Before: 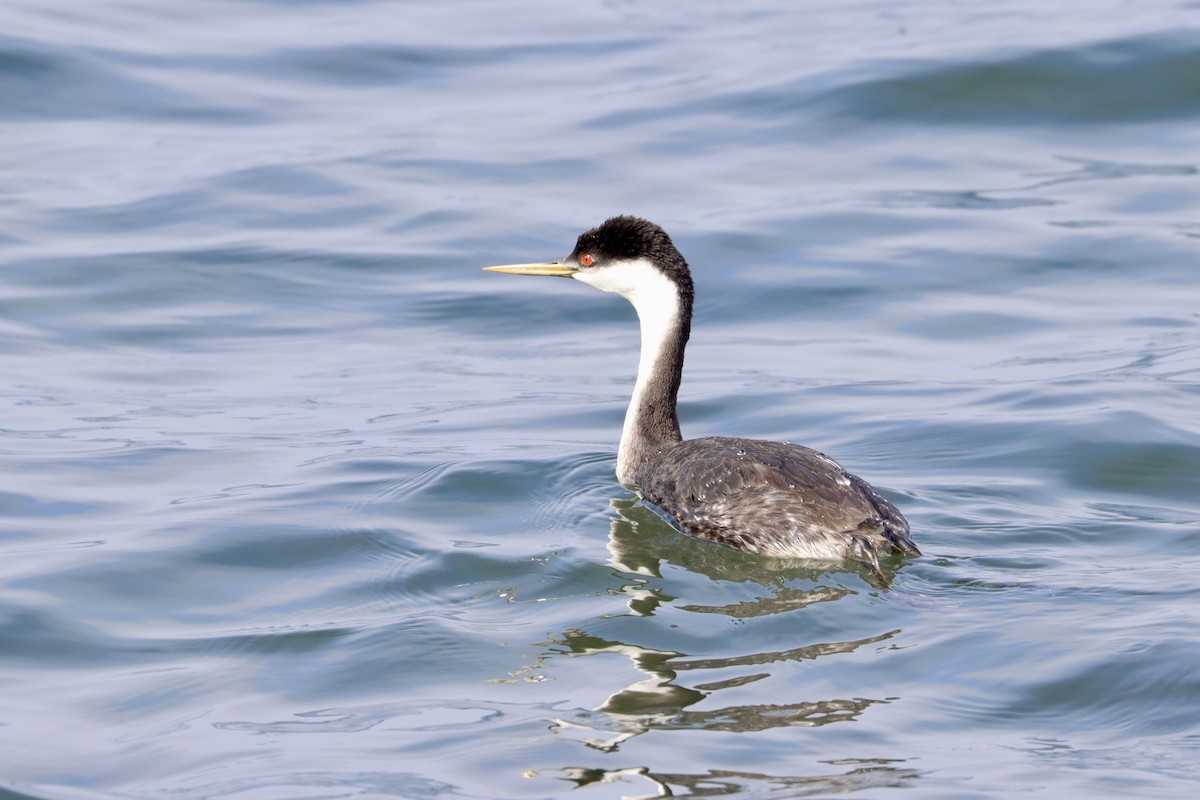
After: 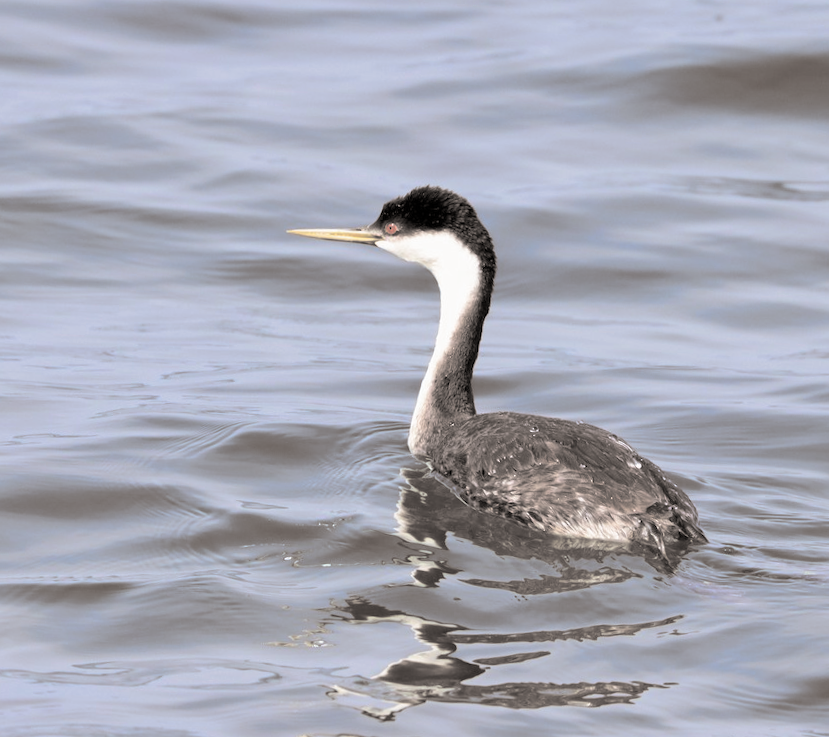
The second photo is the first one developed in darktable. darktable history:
crop and rotate: angle -3.27°, left 14.277%, top 0.028%, right 10.766%, bottom 0.028%
split-toning: shadows › hue 26°, shadows › saturation 0.09, highlights › hue 40°, highlights › saturation 0.18, balance -63, compress 0%
